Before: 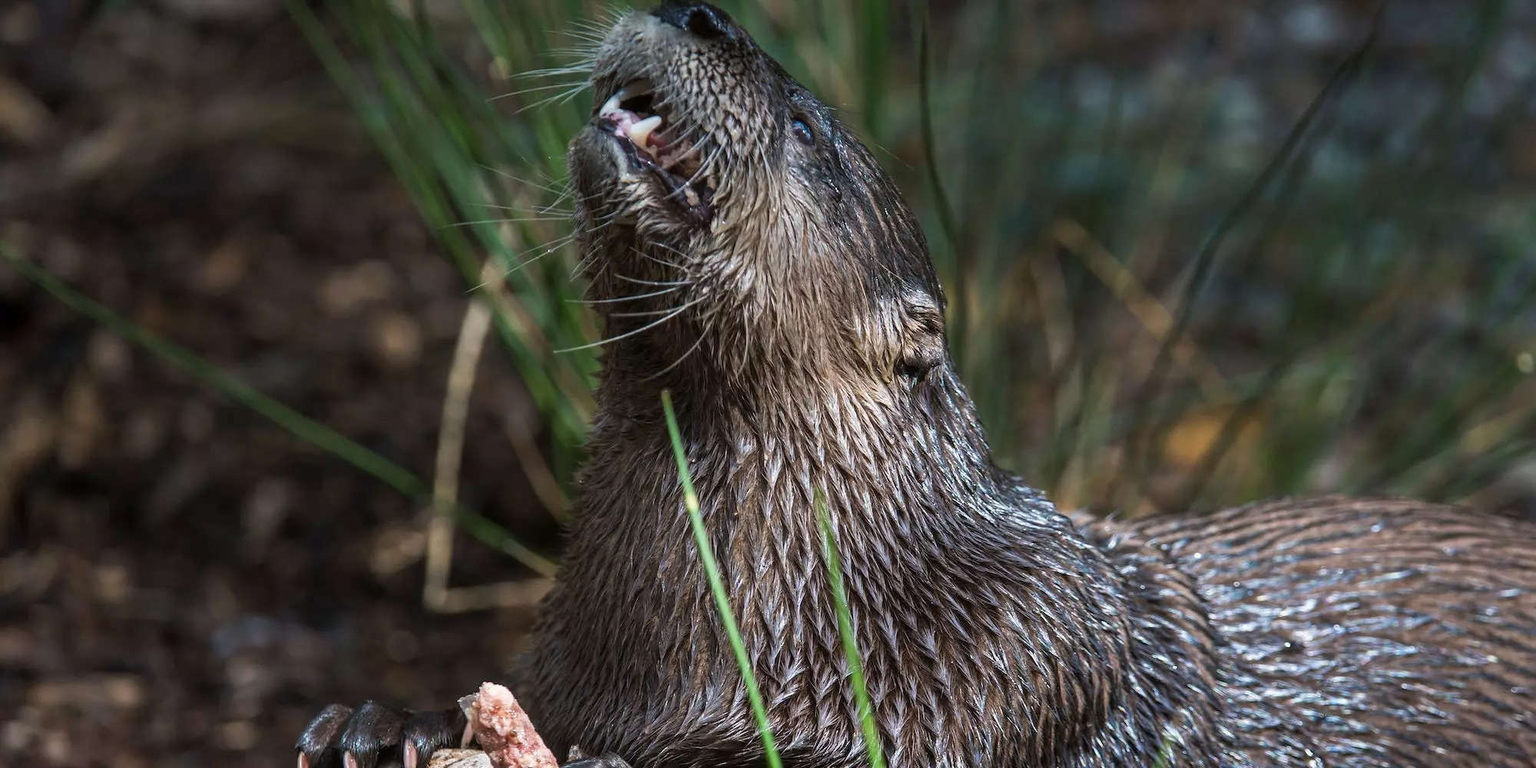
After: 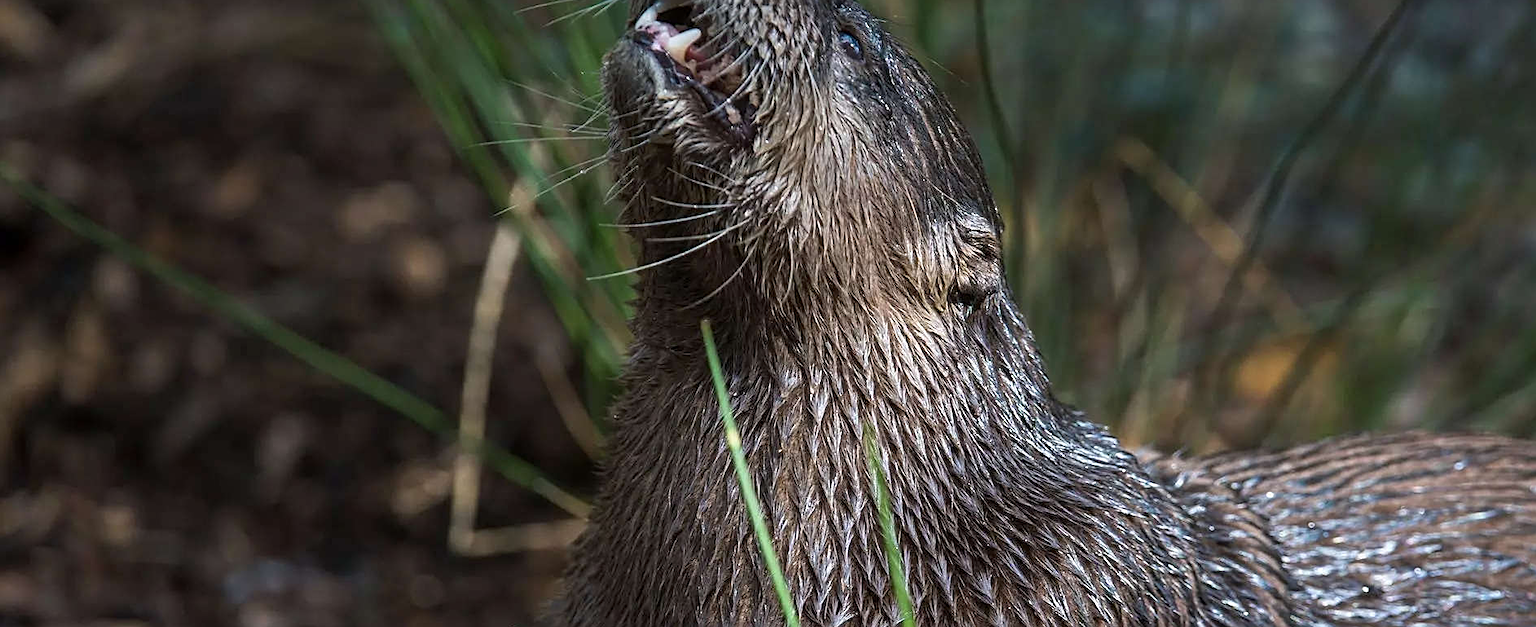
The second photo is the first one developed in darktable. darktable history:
crop and rotate: angle 0.03°, top 11.643%, right 5.651%, bottom 11.189%
sharpen: amount 0.575
